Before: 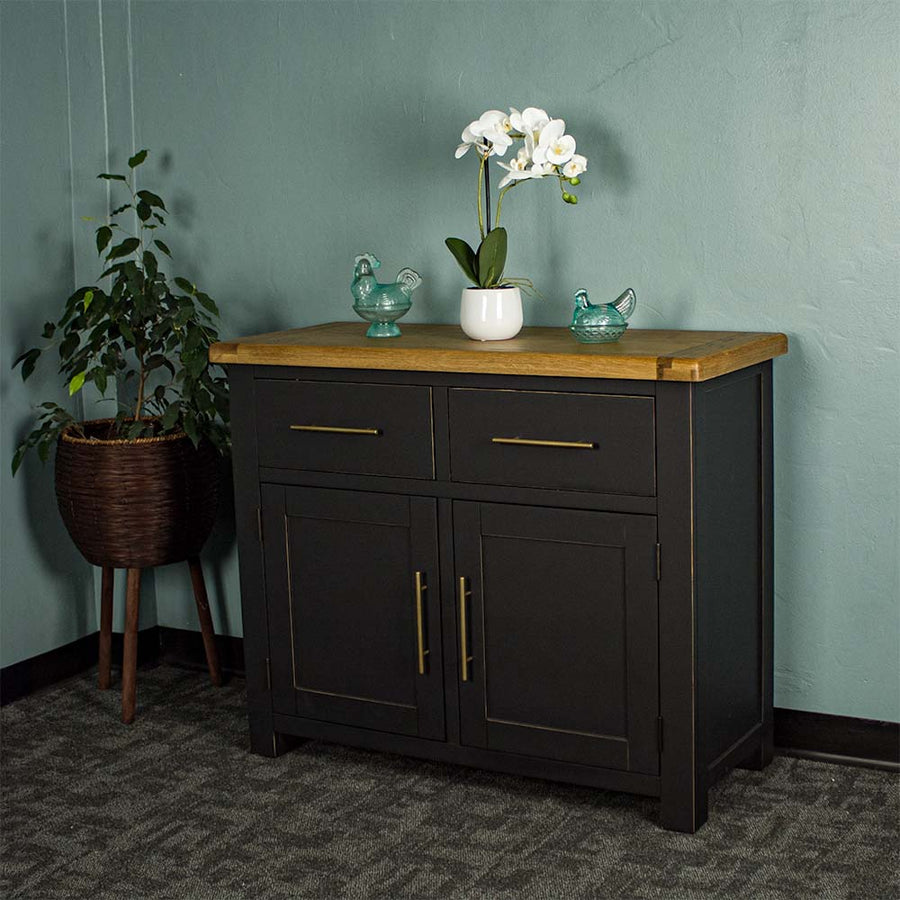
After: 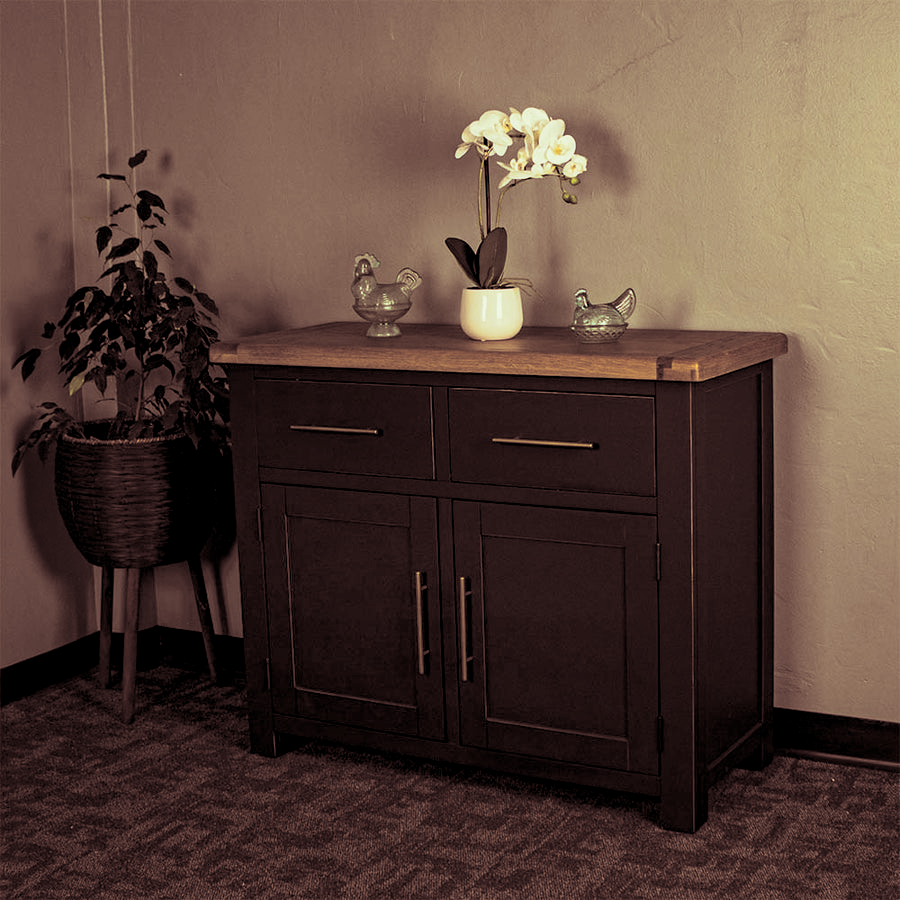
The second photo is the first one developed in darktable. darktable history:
split-toning: shadows › saturation 0.3, highlights › hue 180°, highlights › saturation 0.3, compress 0%
base curve: exposure shift 0, preserve colors none
color correction: highlights a* 0.162, highlights b* 29.53, shadows a* -0.162, shadows b* 21.09
shadows and highlights: shadows 62.66, white point adjustment 0.37, highlights -34.44, compress 83.82%
